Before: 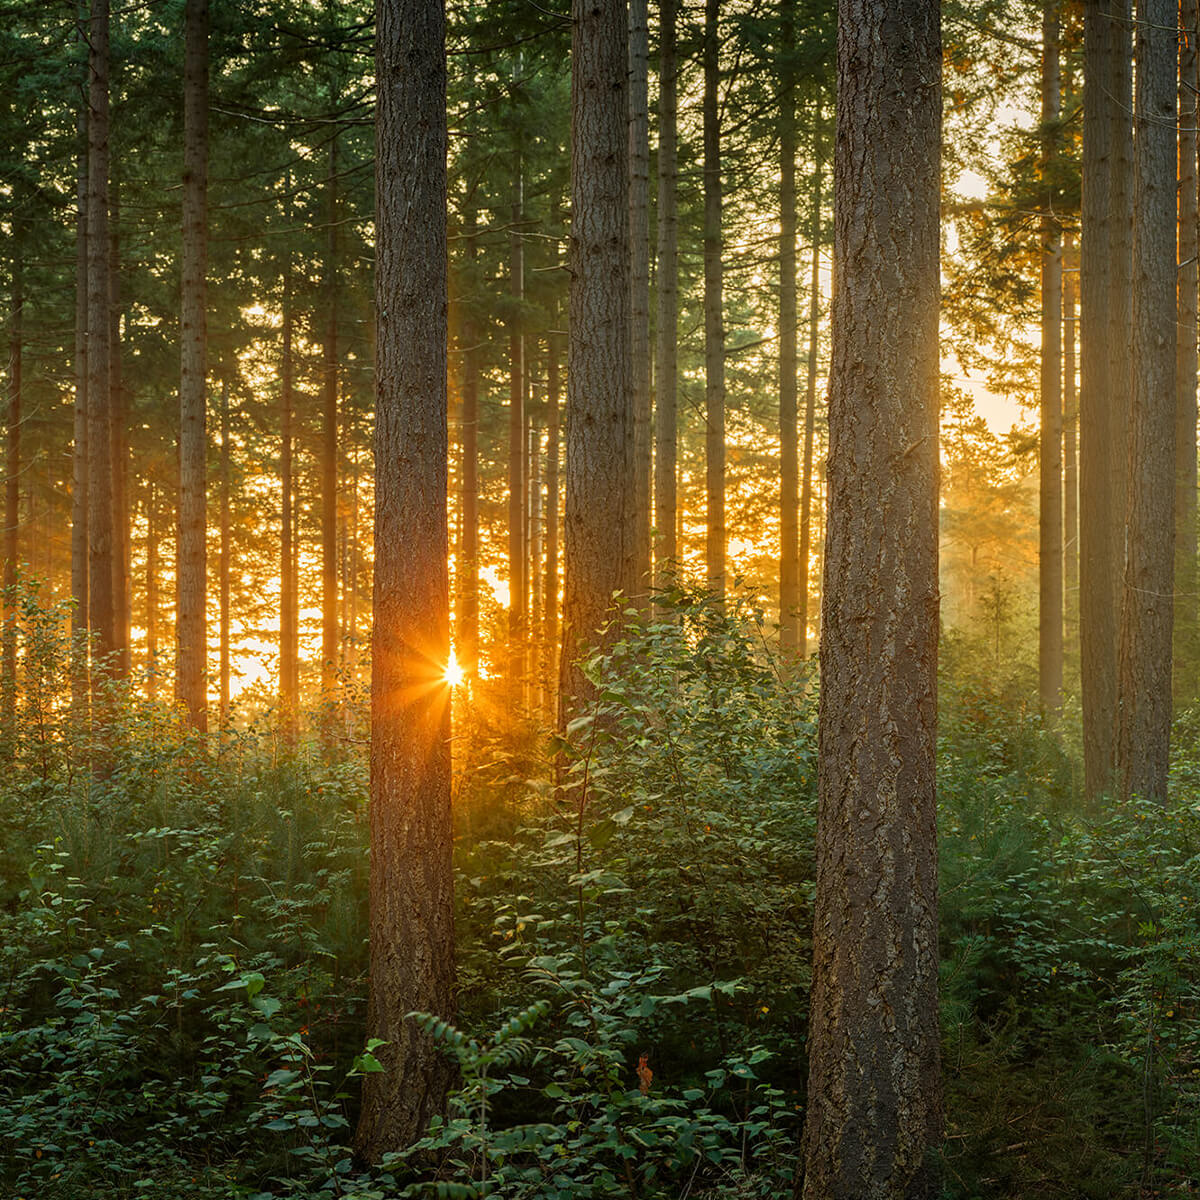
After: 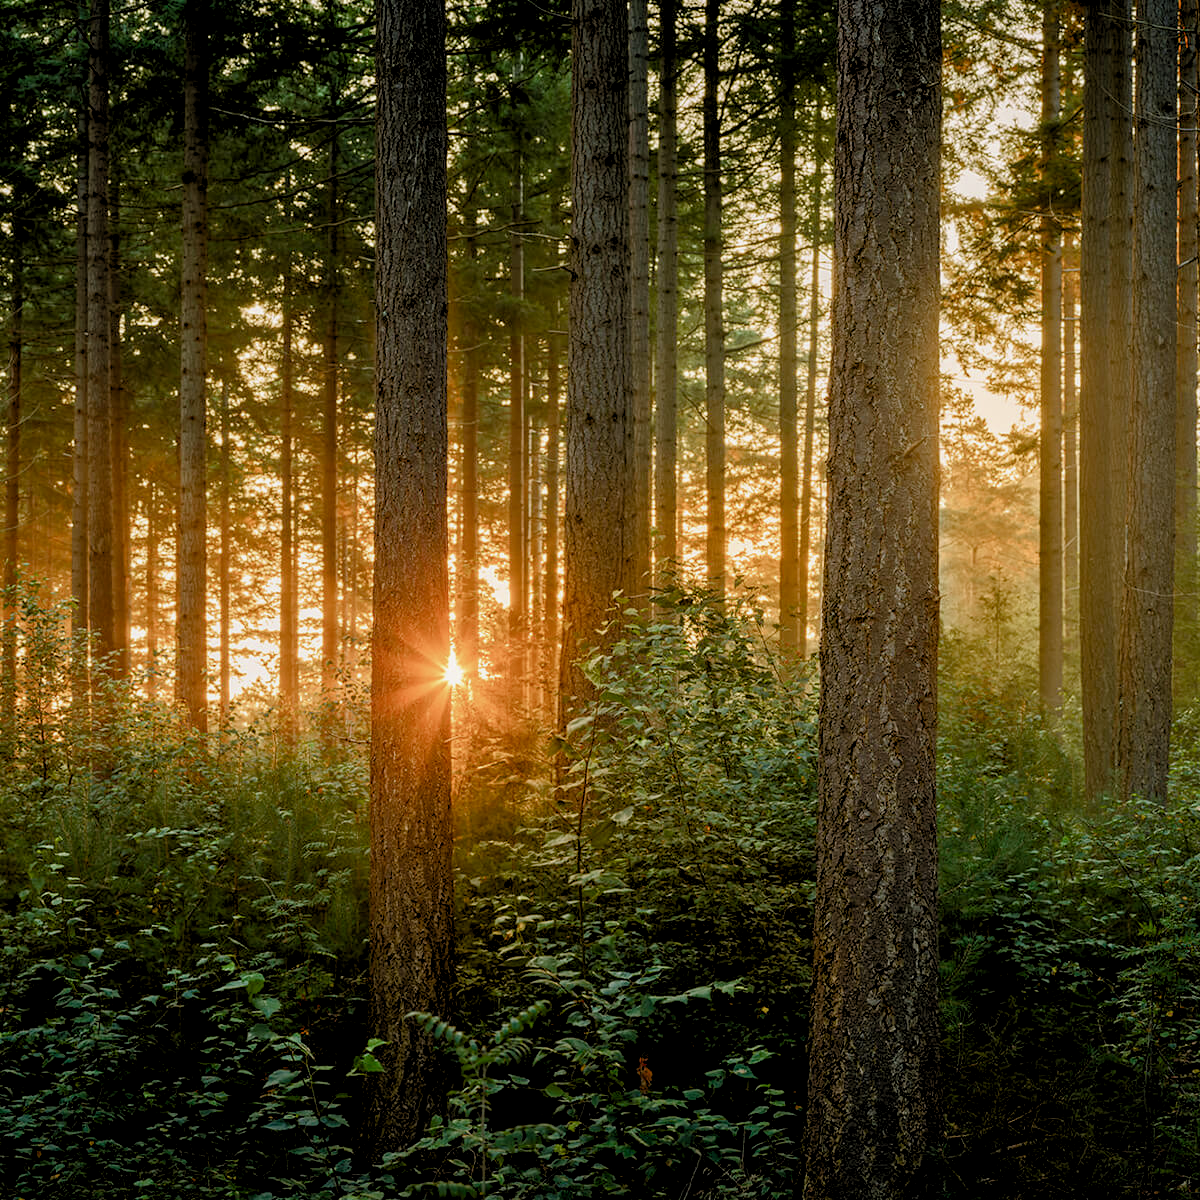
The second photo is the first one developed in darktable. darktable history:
rgb curve: curves: ch0 [(0, 0) (0.093, 0.159) (0.241, 0.265) (0.414, 0.42) (1, 1)], compensate middle gray true, preserve colors basic power
color balance rgb: shadows lift › chroma 1%, shadows lift › hue 113°, highlights gain › chroma 0.2%, highlights gain › hue 333°, perceptual saturation grading › global saturation 20%, perceptual saturation grading › highlights -50%, perceptual saturation grading › shadows 25%, contrast -10%
rgb levels: levels [[0.034, 0.472, 0.904], [0, 0.5, 1], [0, 0.5, 1]]
